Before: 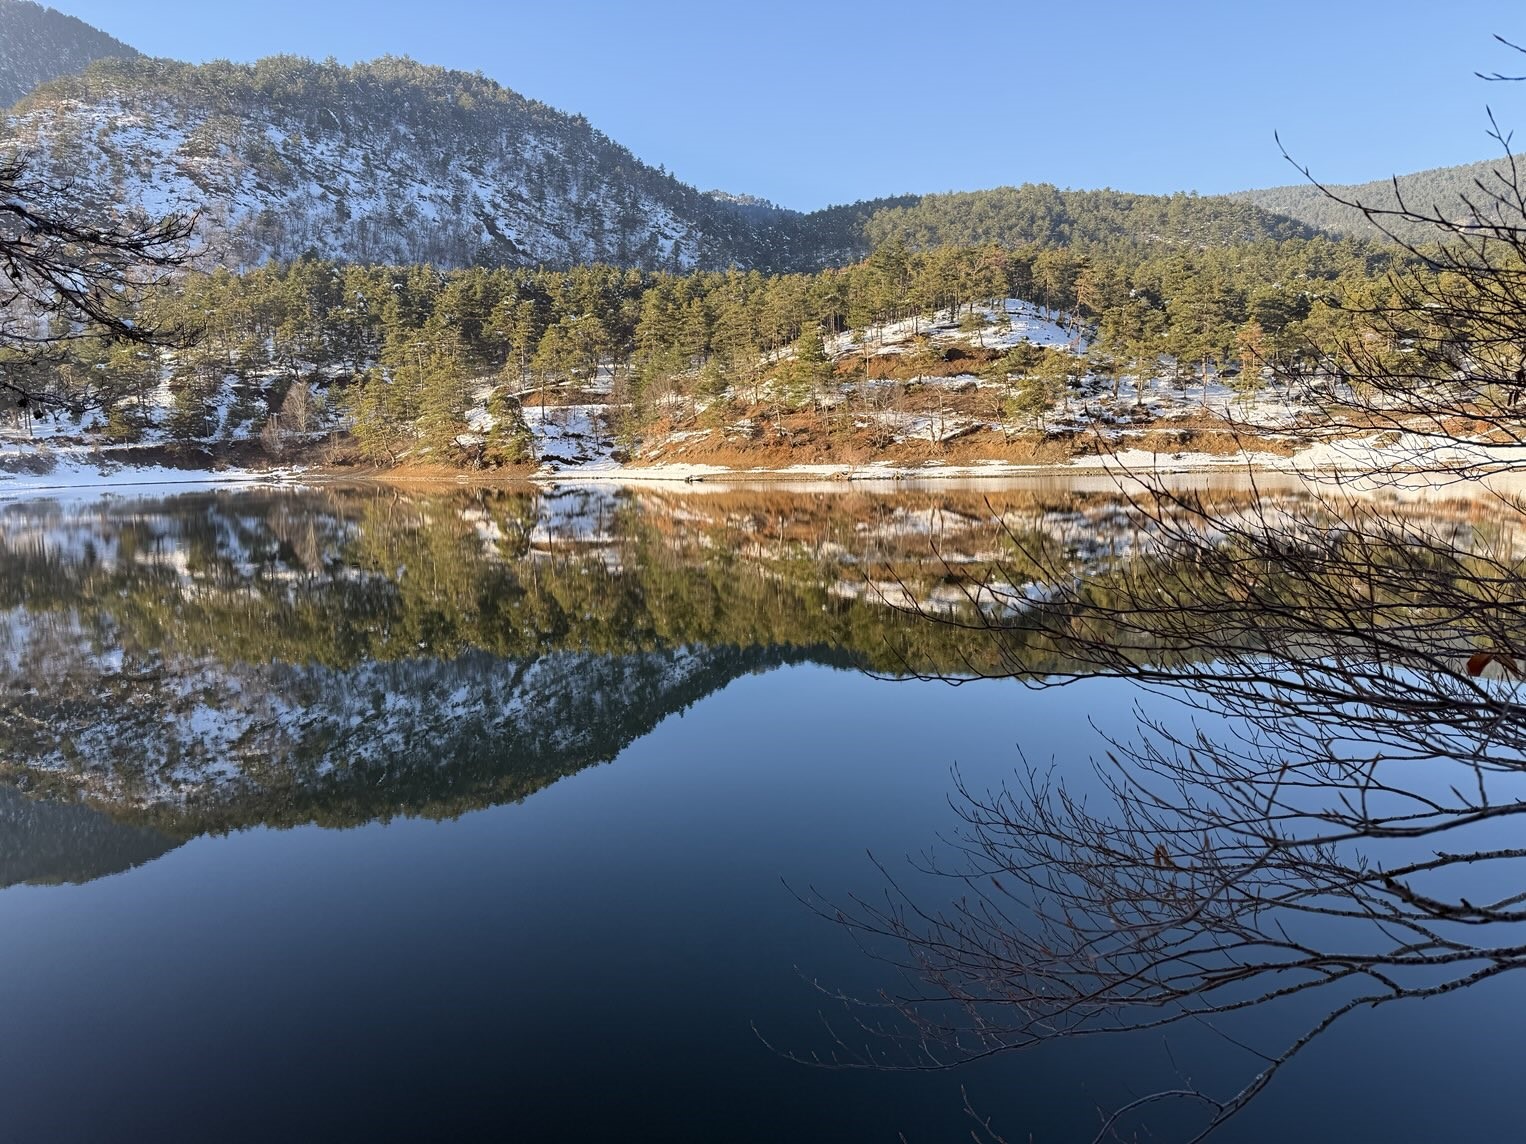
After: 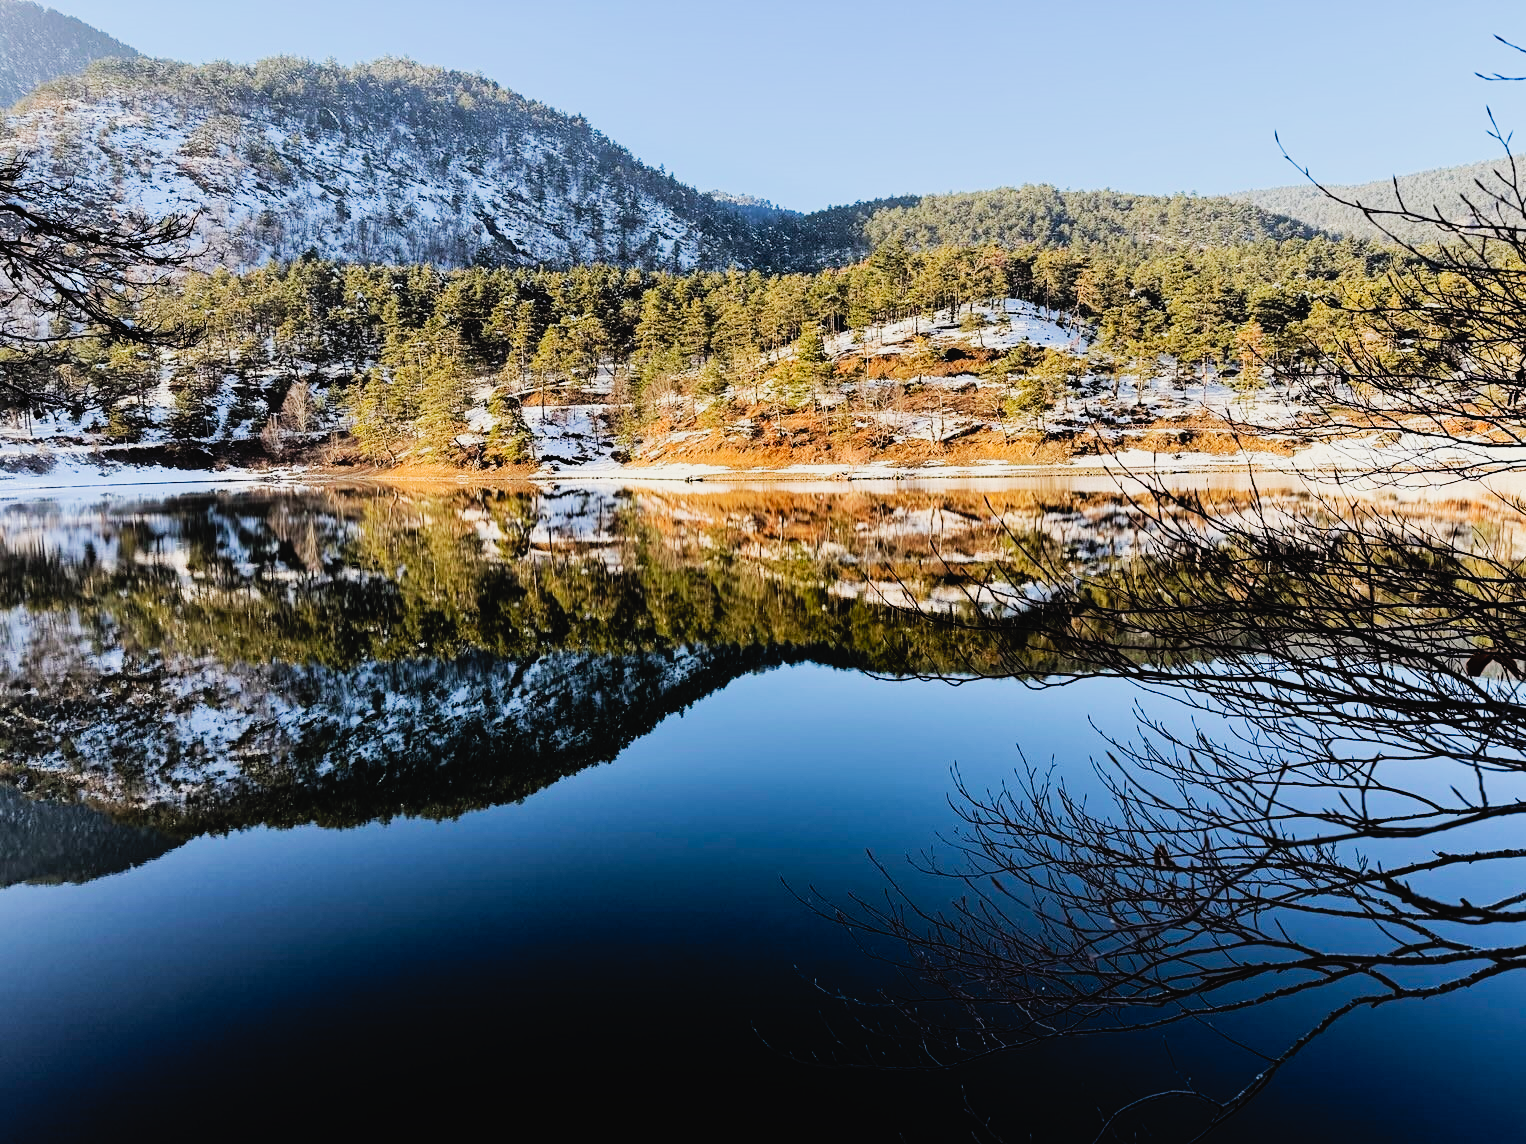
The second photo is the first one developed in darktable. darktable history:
filmic rgb: black relative exposure -5.15 EV, white relative exposure 3.95 EV, hardness 2.88, contrast 1.299, highlights saturation mix -10.45%
tone curve: curves: ch0 [(0, 0.021) (0.148, 0.076) (0.232, 0.191) (0.398, 0.423) (0.572, 0.672) (0.705, 0.812) (0.877, 0.931) (0.99, 0.987)]; ch1 [(0, 0) (0.377, 0.325) (0.493, 0.486) (0.508, 0.502) (0.515, 0.514) (0.554, 0.586) (0.623, 0.658) (0.701, 0.704) (0.778, 0.751) (1, 1)]; ch2 [(0, 0) (0.431, 0.398) (0.485, 0.486) (0.495, 0.498) (0.511, 0.507) (0.58, 0.66) (0.679, 0.757) (0.749, 0.829) (1, 0.991)], preserve colors none
